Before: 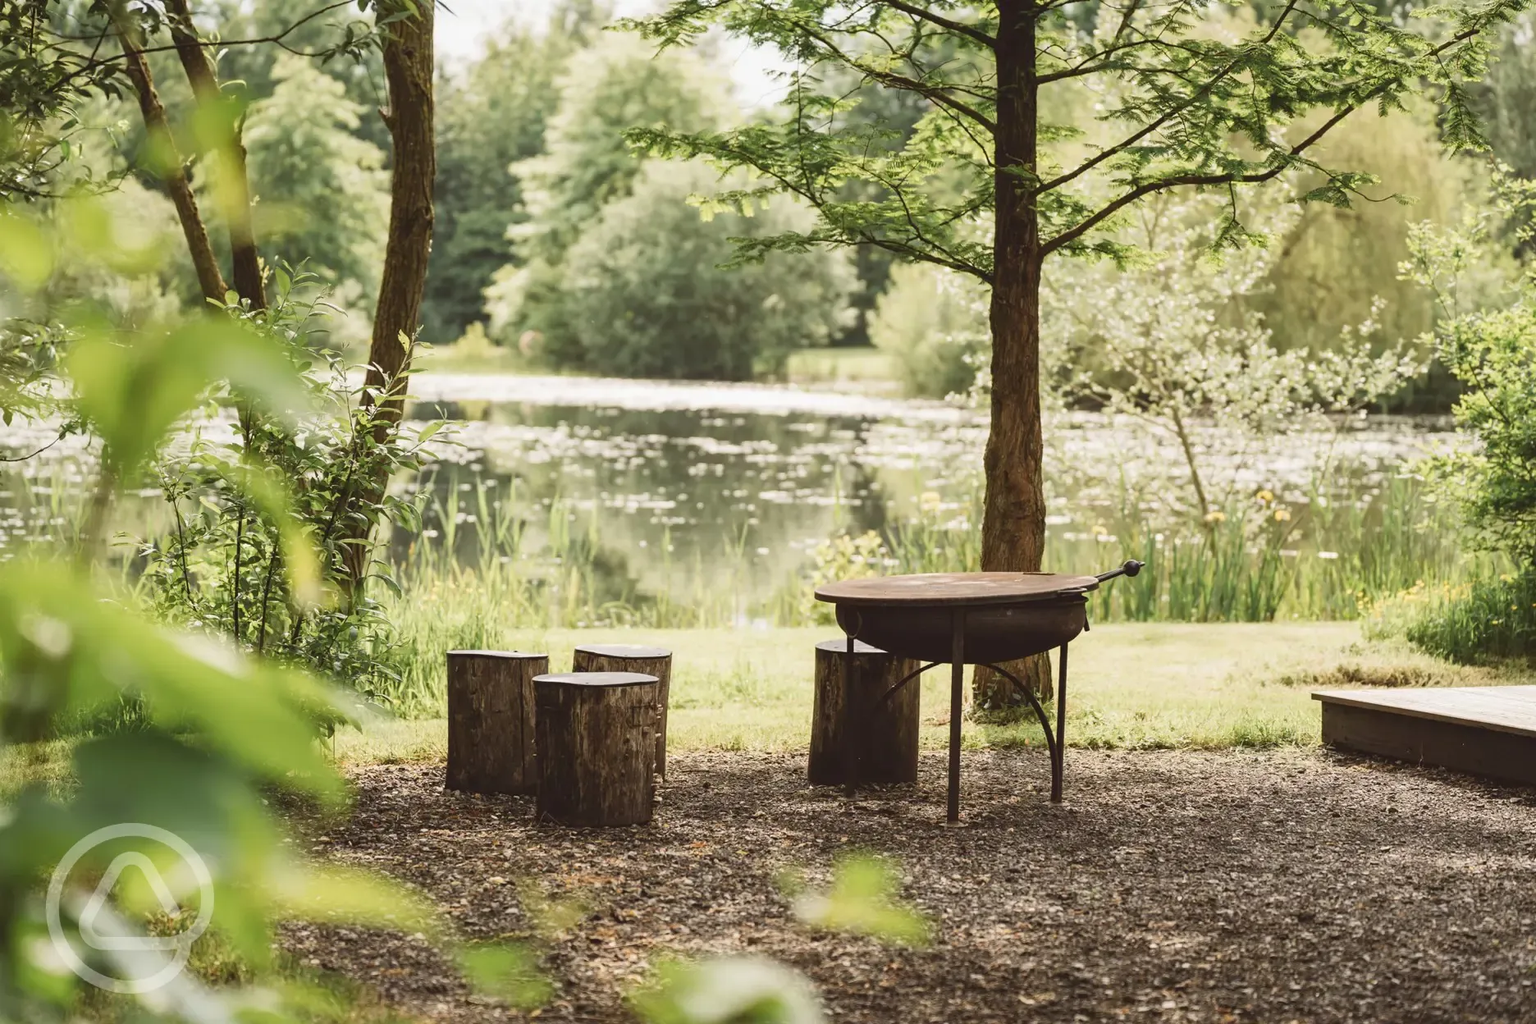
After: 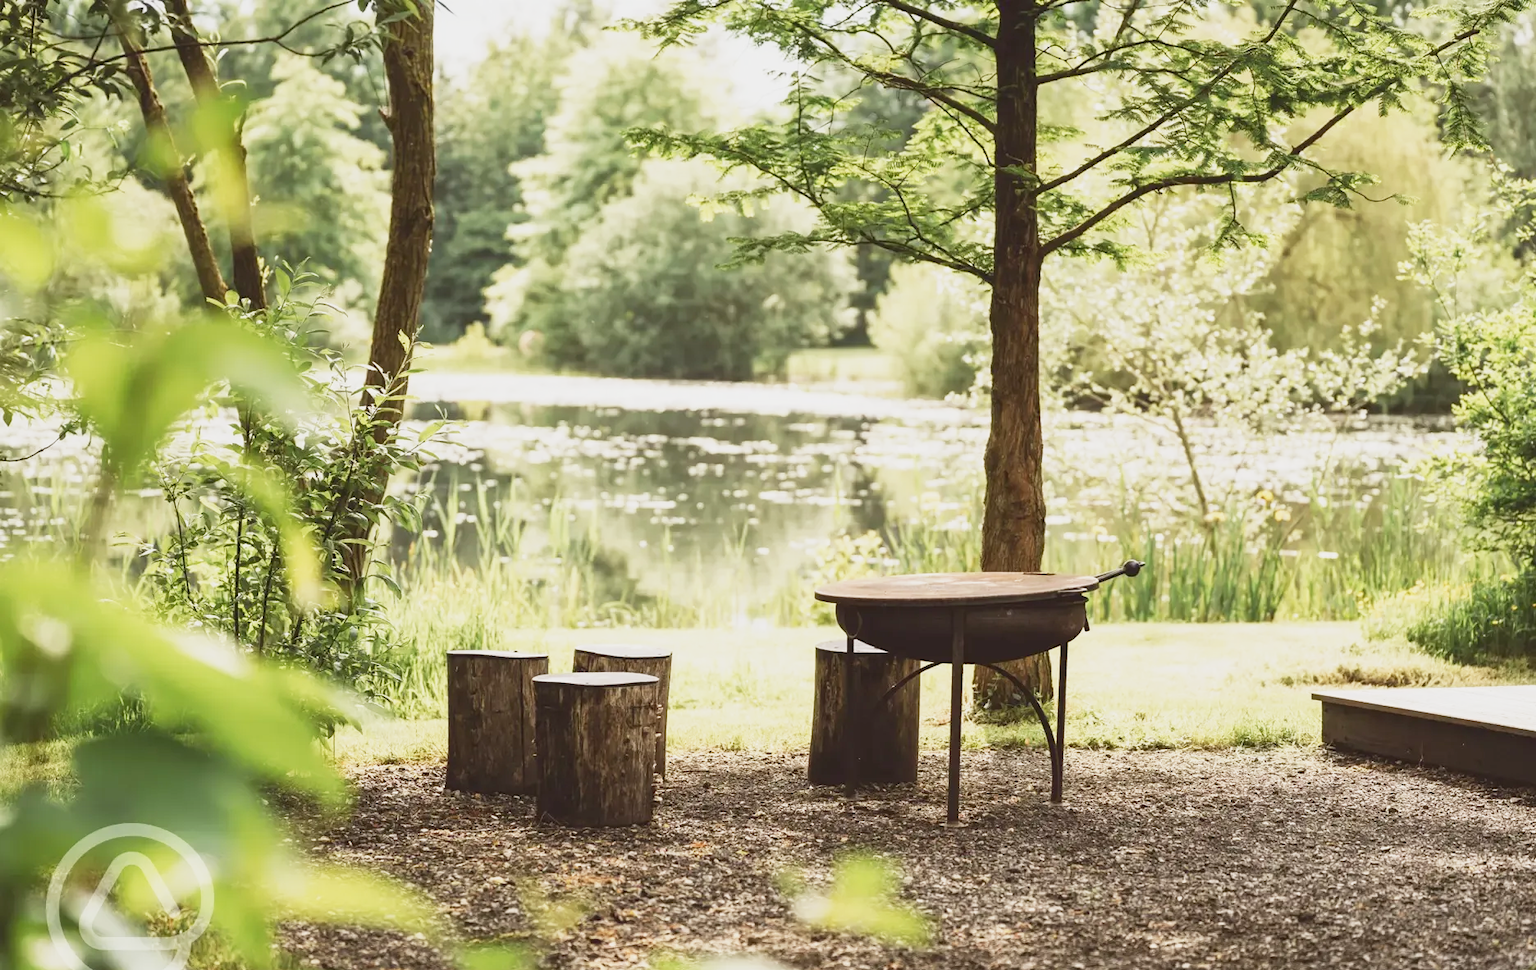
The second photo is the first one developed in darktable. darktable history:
base curve: curves: ch0 [(0, 0) (0.088, 0.125) (0.176, 0.251) (0.354, 0.501) (0.613, 0.749) (1, 0.877)], preserve colors none
crop and rotate: top 0.006%, bottom 5.144%
